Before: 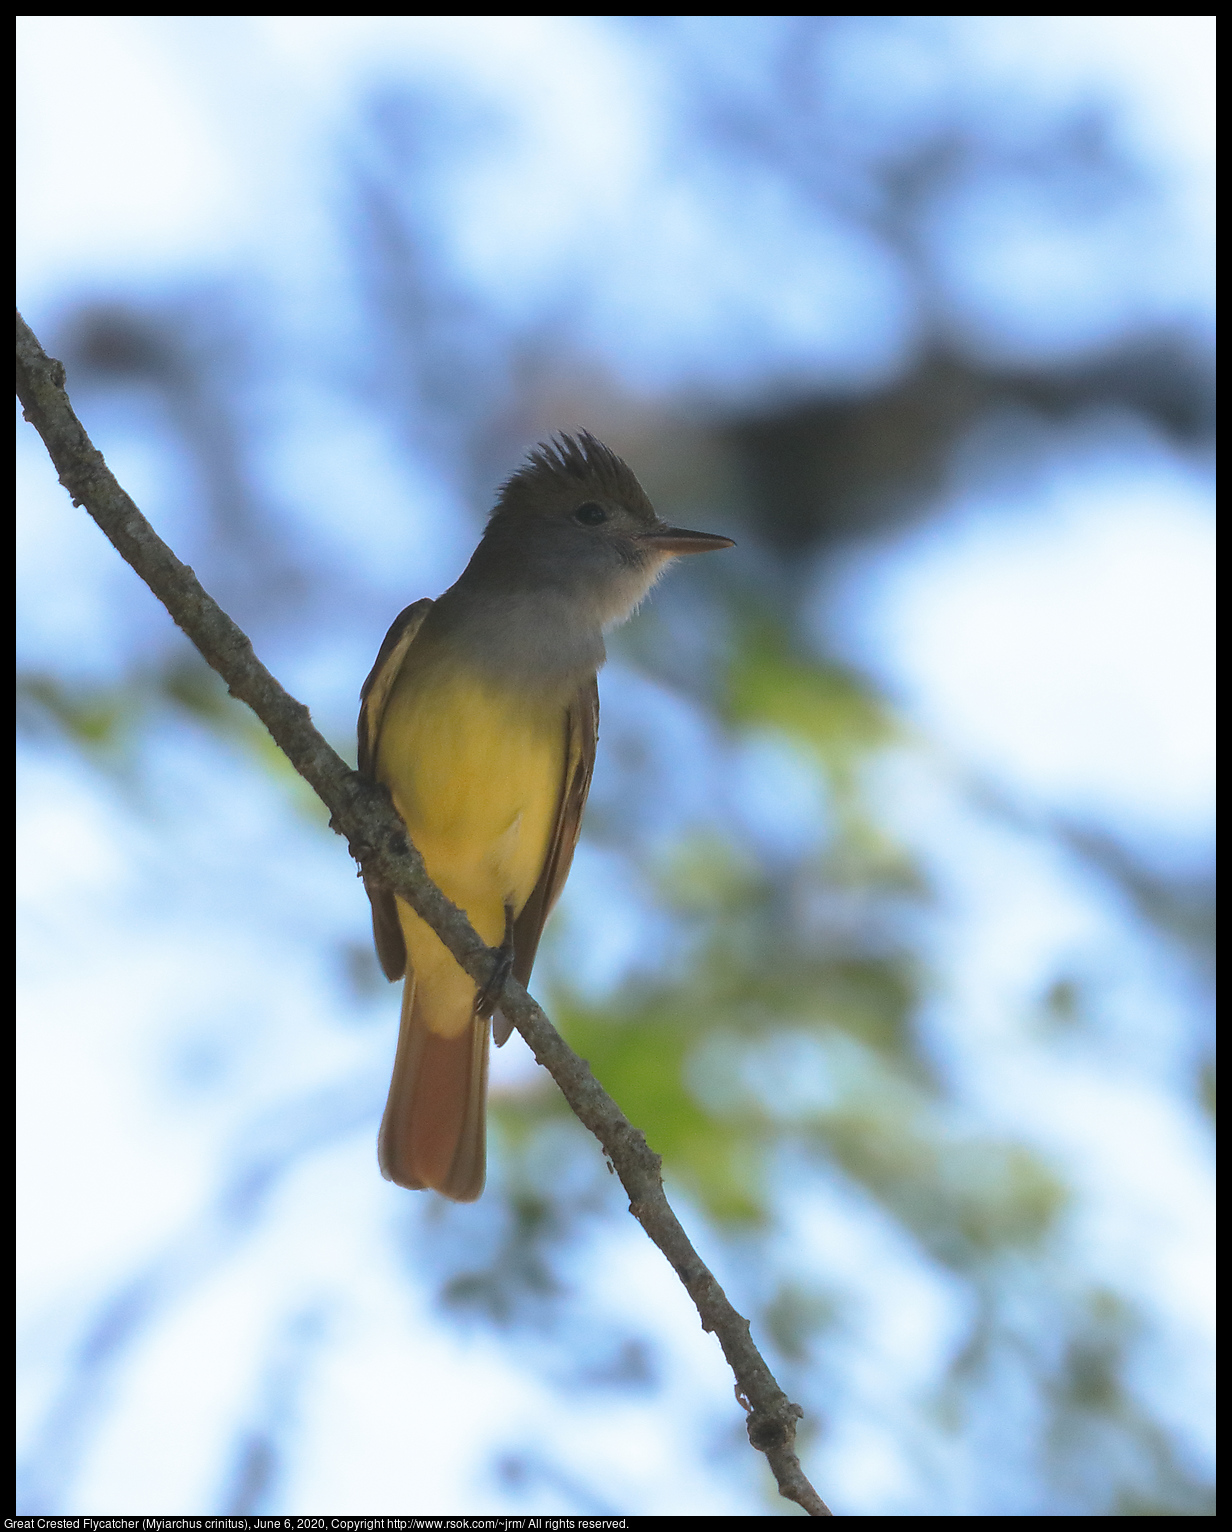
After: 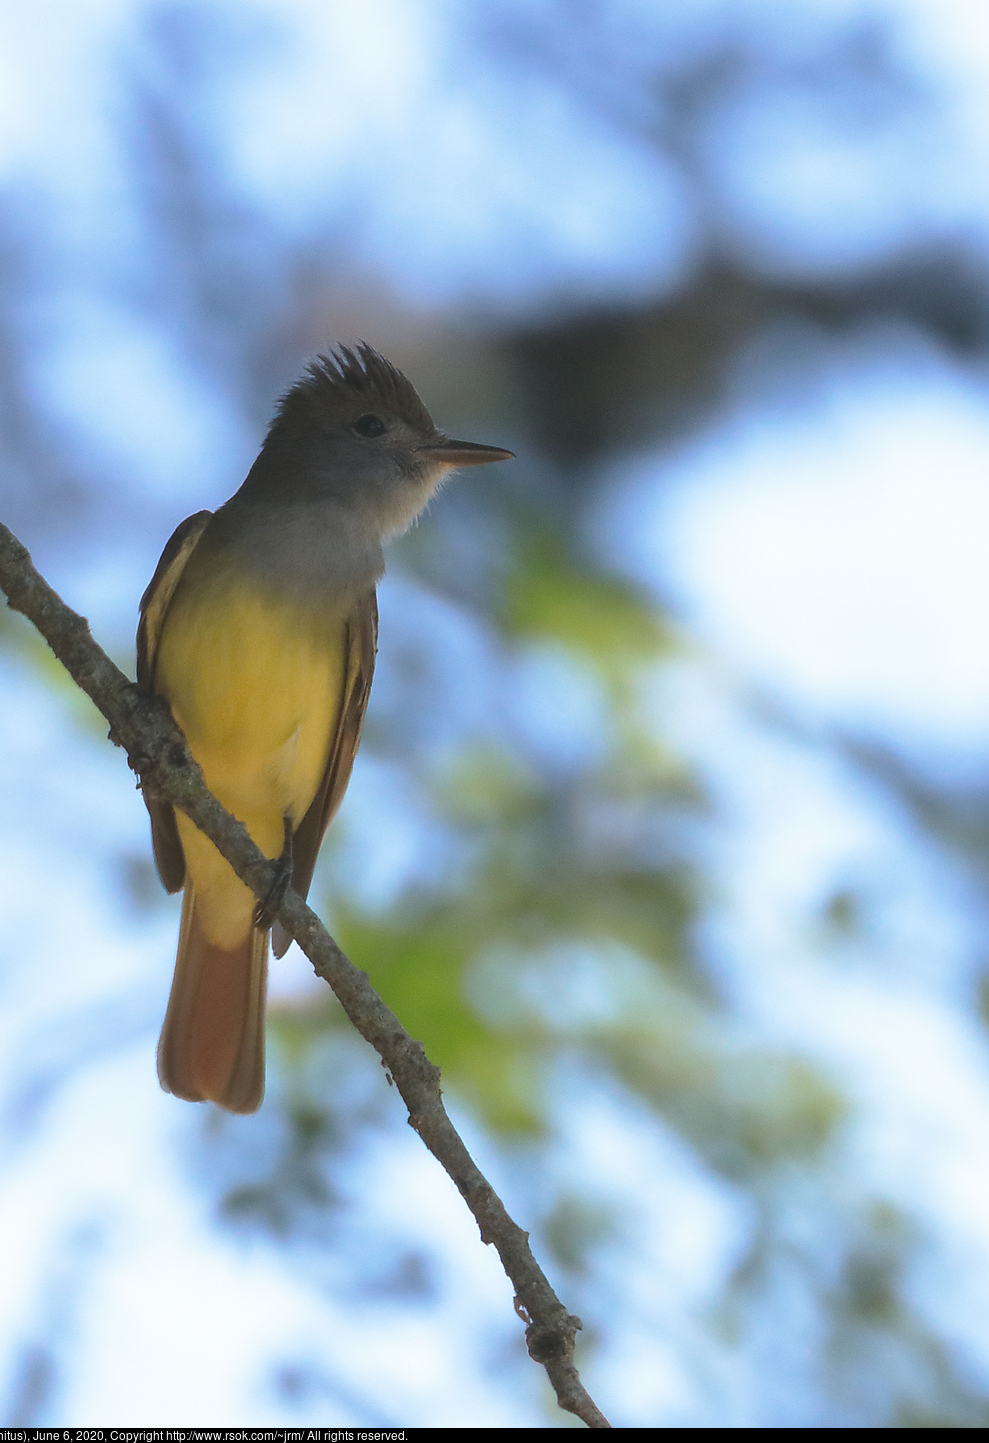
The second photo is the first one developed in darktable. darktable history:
crop and rotate: left 17.959%, top 5.771%, right 1.742%
exposure: compensate highlight preservation false
